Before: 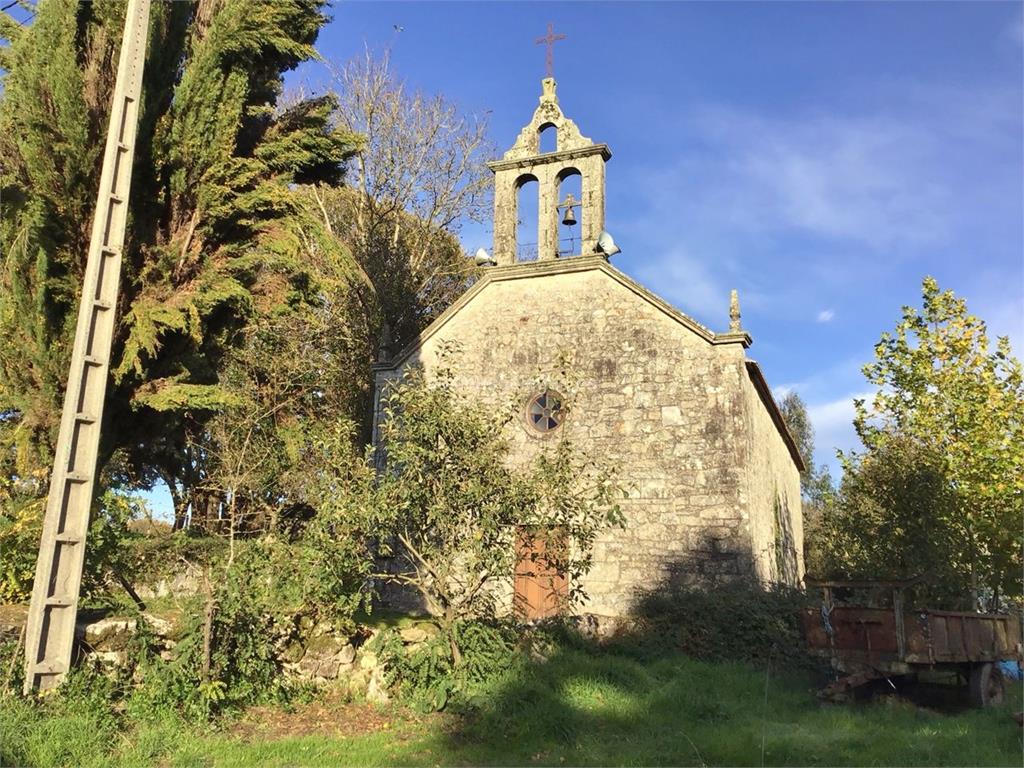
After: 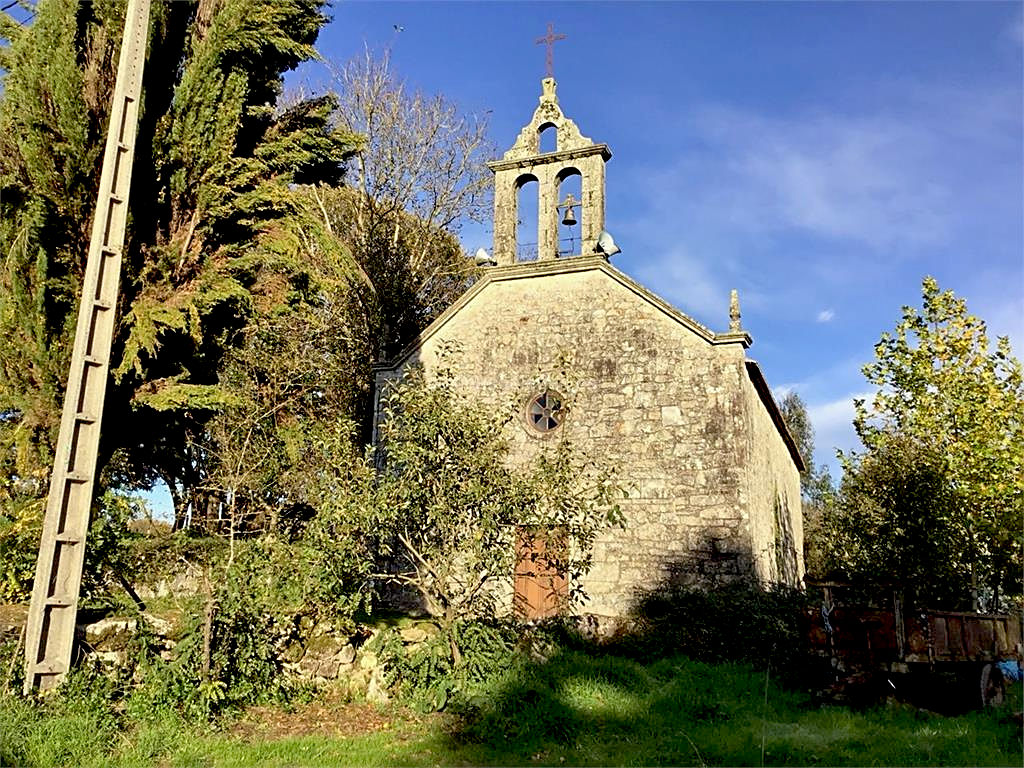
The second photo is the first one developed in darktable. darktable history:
exposure: black level correction 0.029, exposure -0.073 EV, compensate highlight preservation false
sharpen: on, module defaults
